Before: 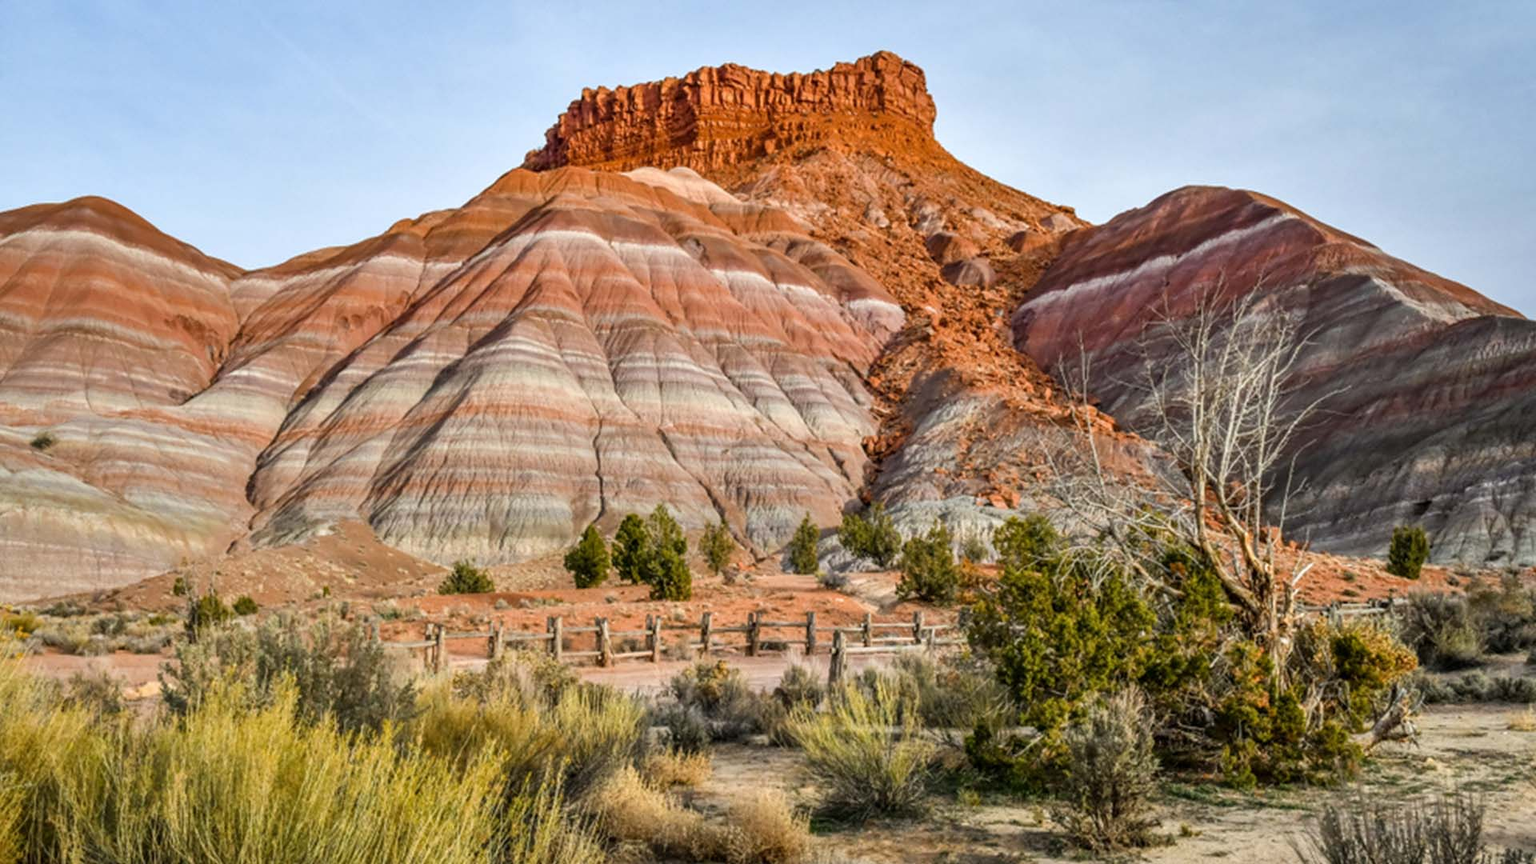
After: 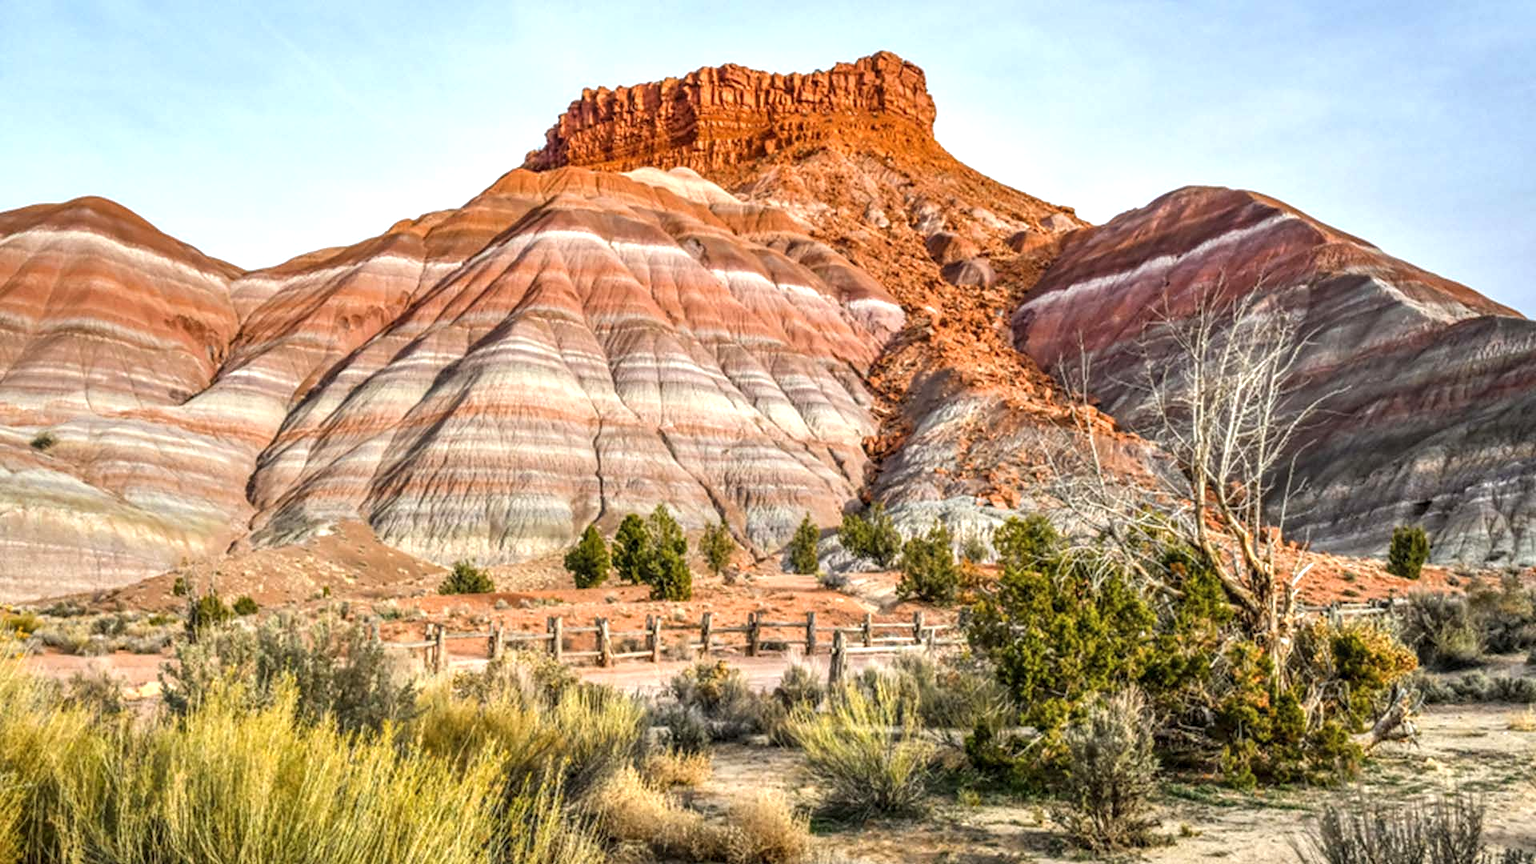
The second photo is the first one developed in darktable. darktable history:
local contrast: on, module defaults
exposure: black level correction -0.002, exposure 0.54 EV, compensate highlight preservation false
